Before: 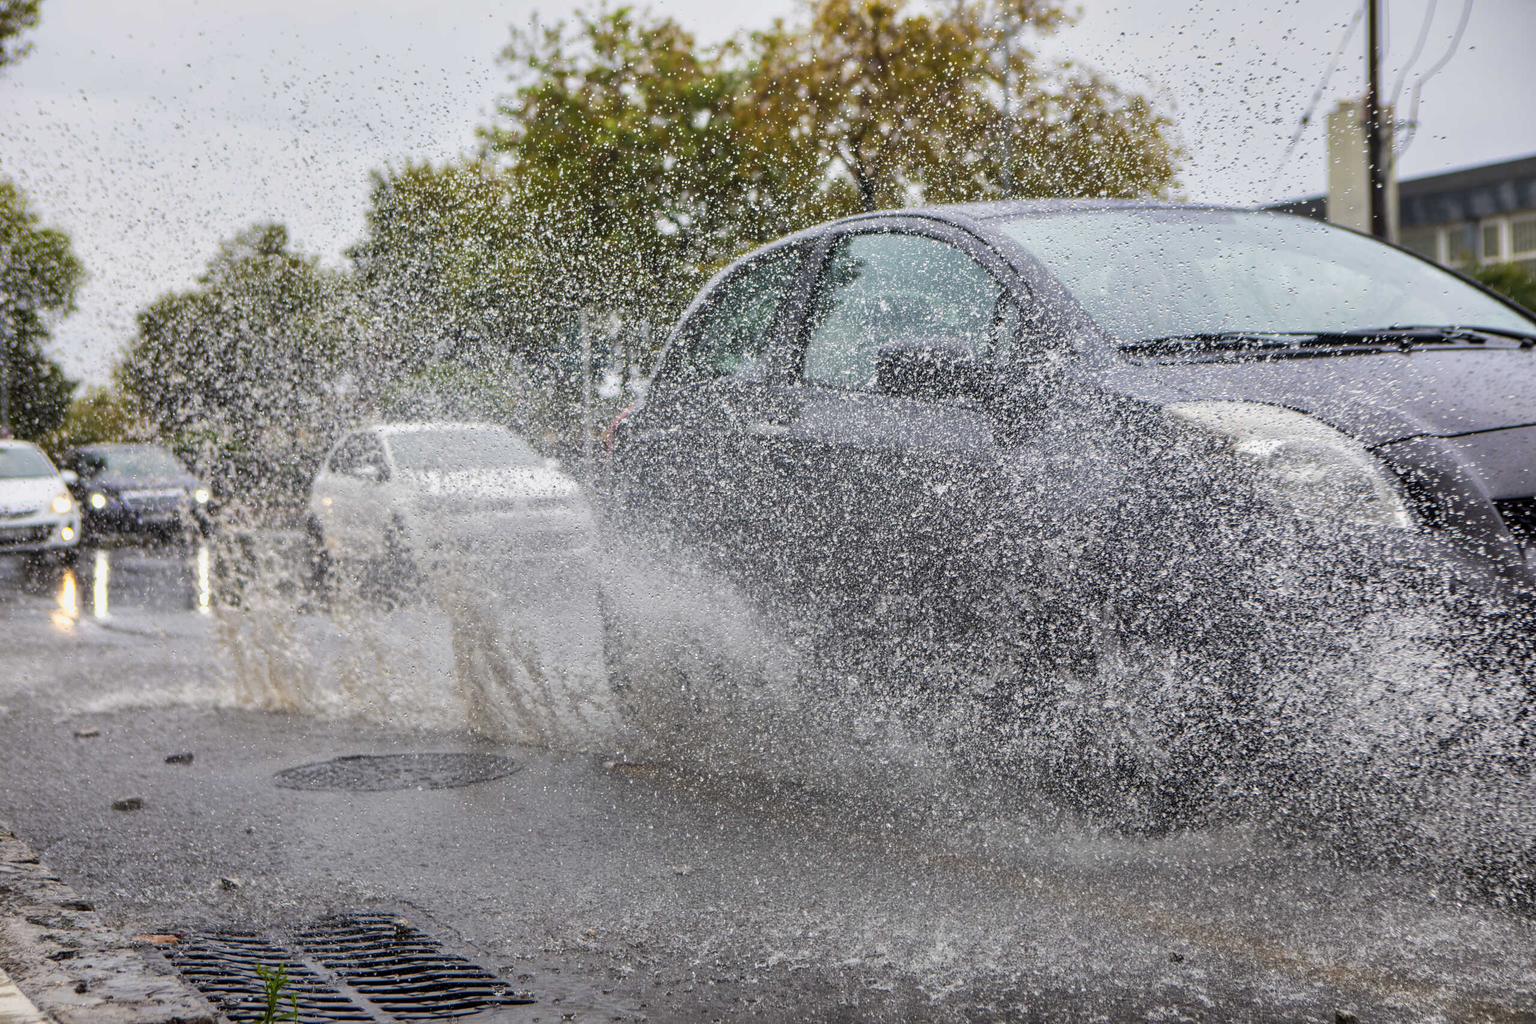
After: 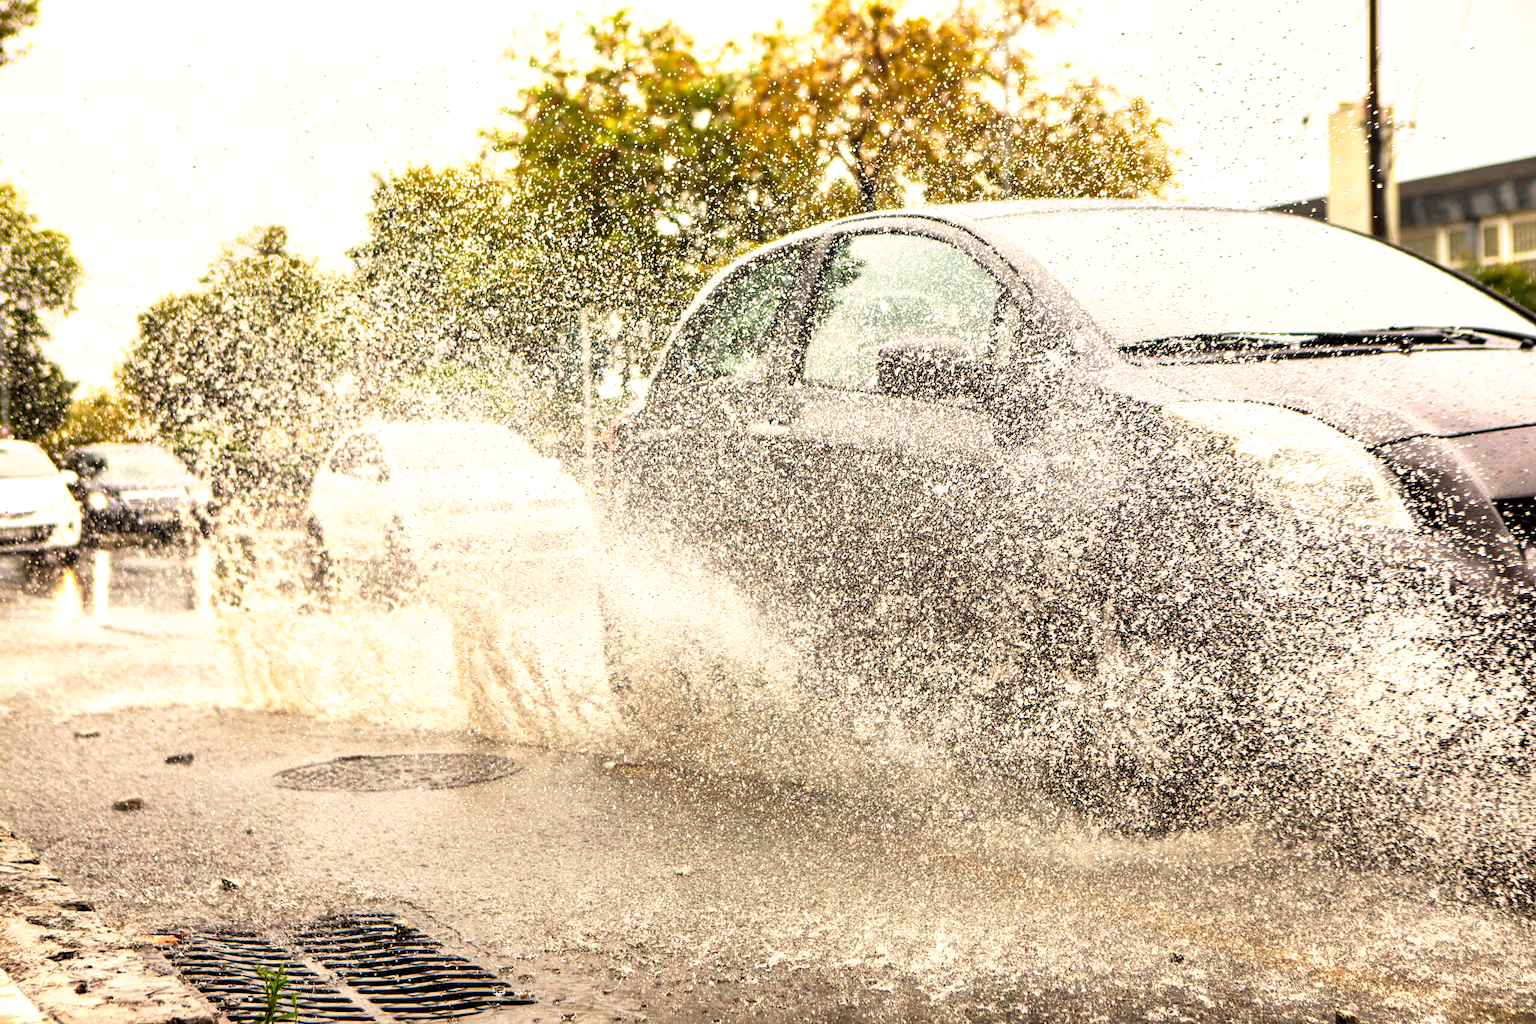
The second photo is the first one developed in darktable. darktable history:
tone curve: curves: ch0 [(0, 0) (0.003, 0) (0.011, 0.001) (0.025, 0.002) (0.044, 0.004) (0.069, 0.006) (0.1, 0.009) (0.136, 0.03) (0.177, 0.076) (0.224, 0.13) (0.277, 0.202) (0.335, 0.28) (0.399, 0.367) (0.468, 0.46) (0.543, 0.562) (0.623, 0.67) (0.709, 0.787) (0.801, 0.889) (0.898, 0.972) (1, 1)], preserve colors none
exposure: black level correction 0, exposure 1 EV, compensate exposure bias true, compensate highlight preservation false
white balance: red 1.123, blue 0.83
